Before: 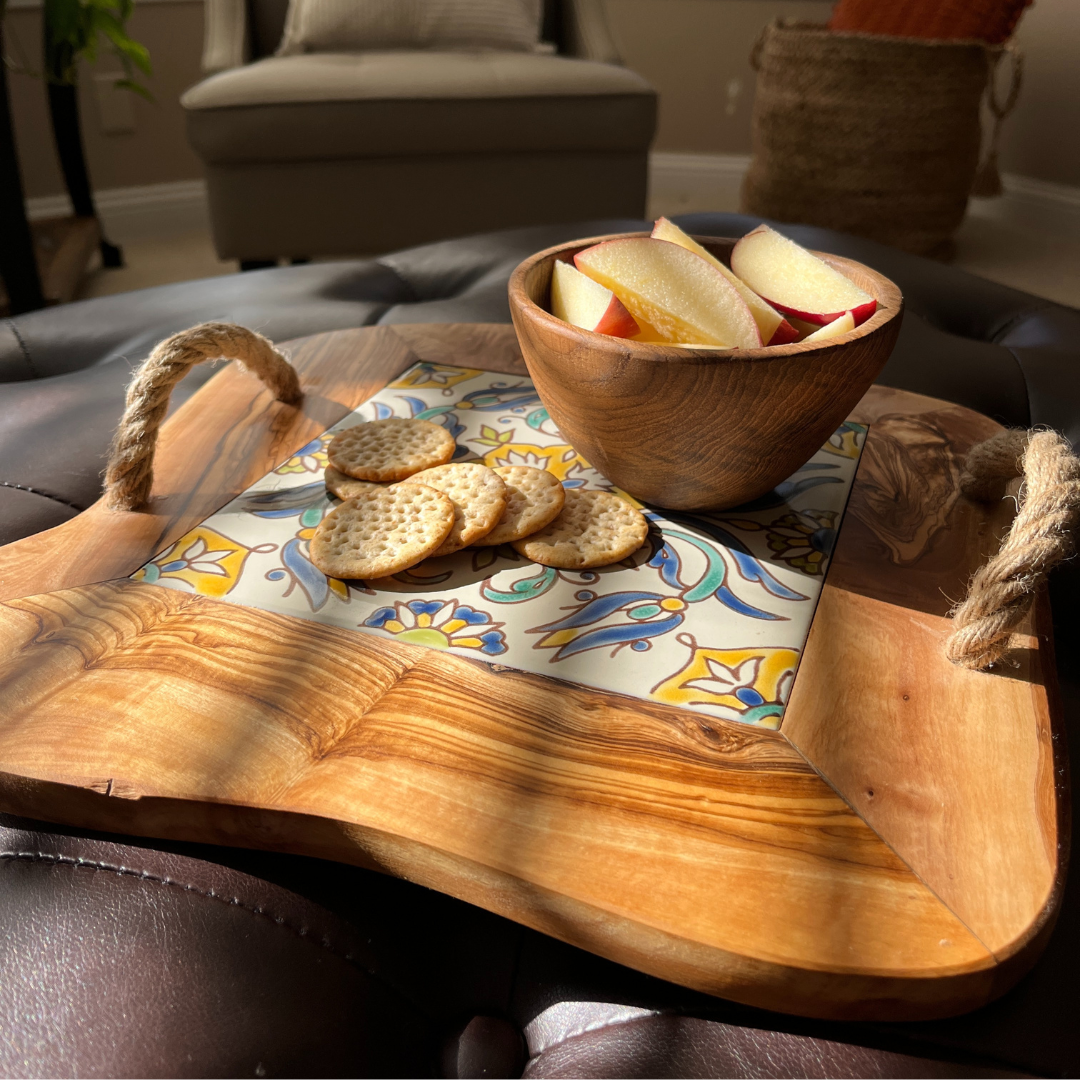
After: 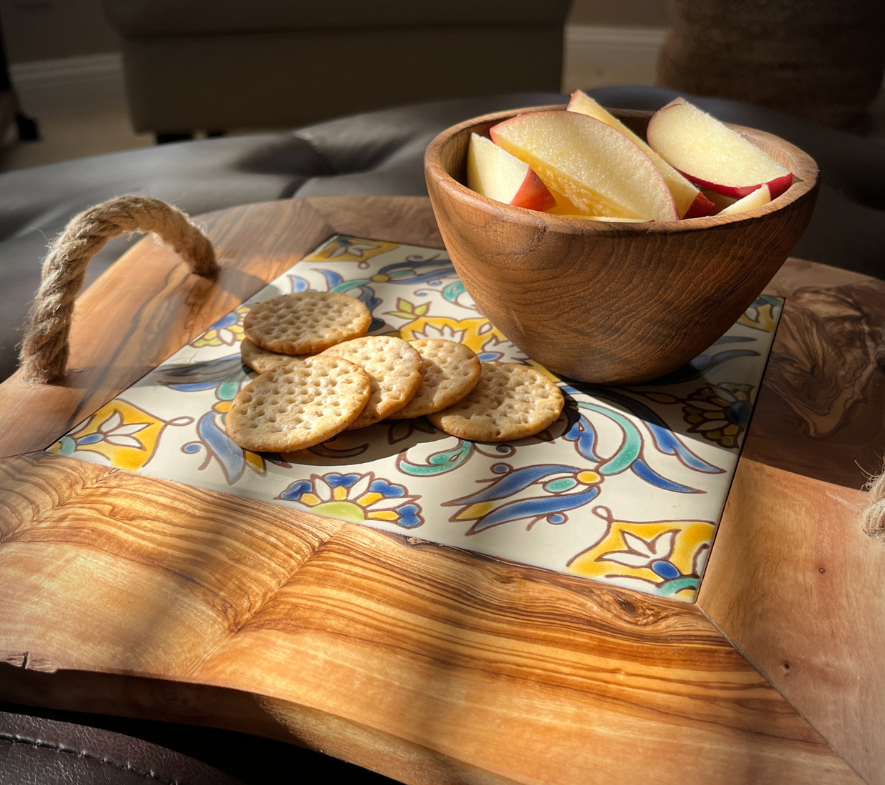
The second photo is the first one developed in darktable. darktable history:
vignetting: on, module defaults
crop: left 7.856%, top 11.836%, right 10.12%, bottom 15.387%
